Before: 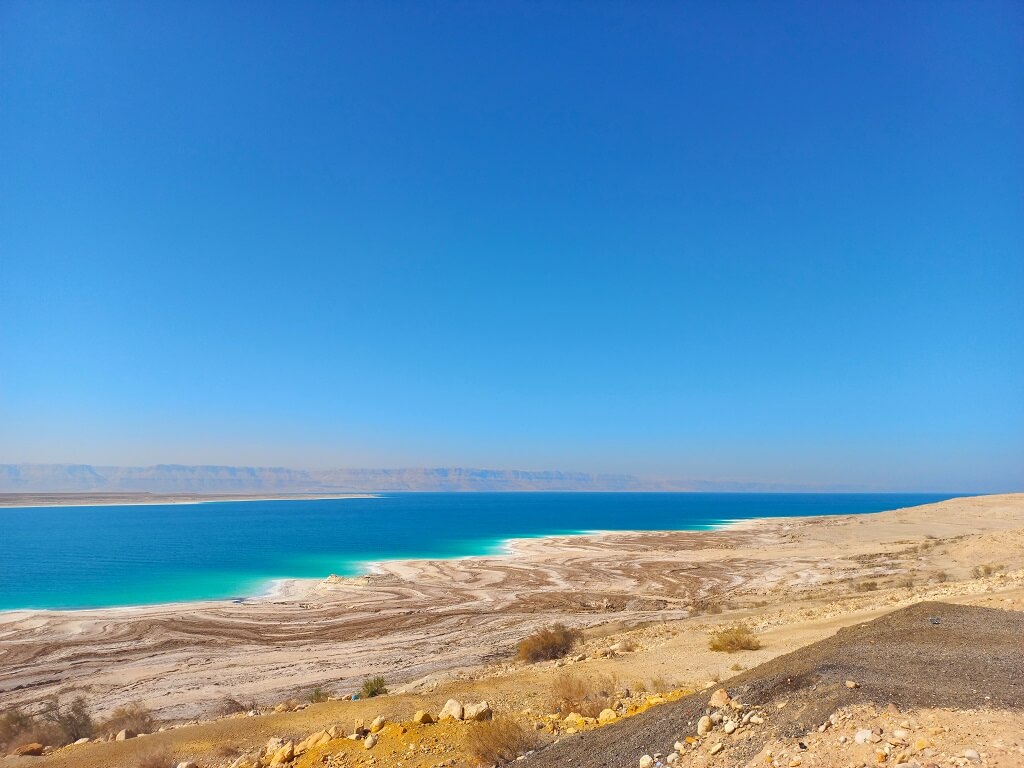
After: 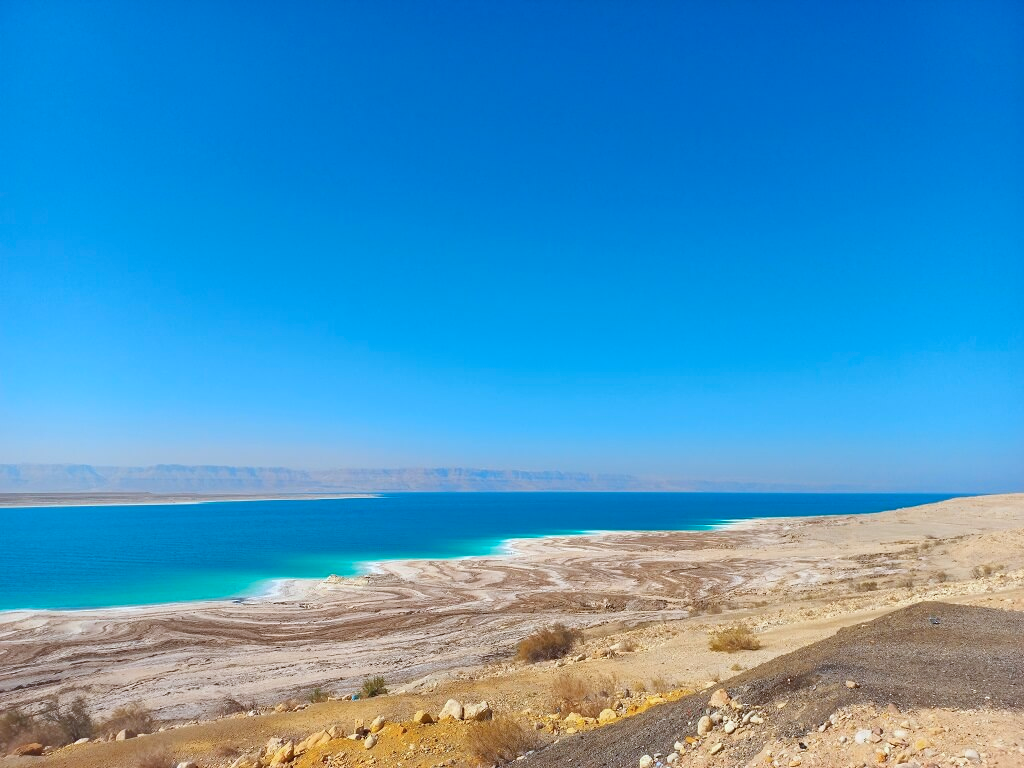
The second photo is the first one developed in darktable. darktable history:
tone equalizer: on, module defaults
color correction: highlights a* -4.18, highlights b* -10.81
